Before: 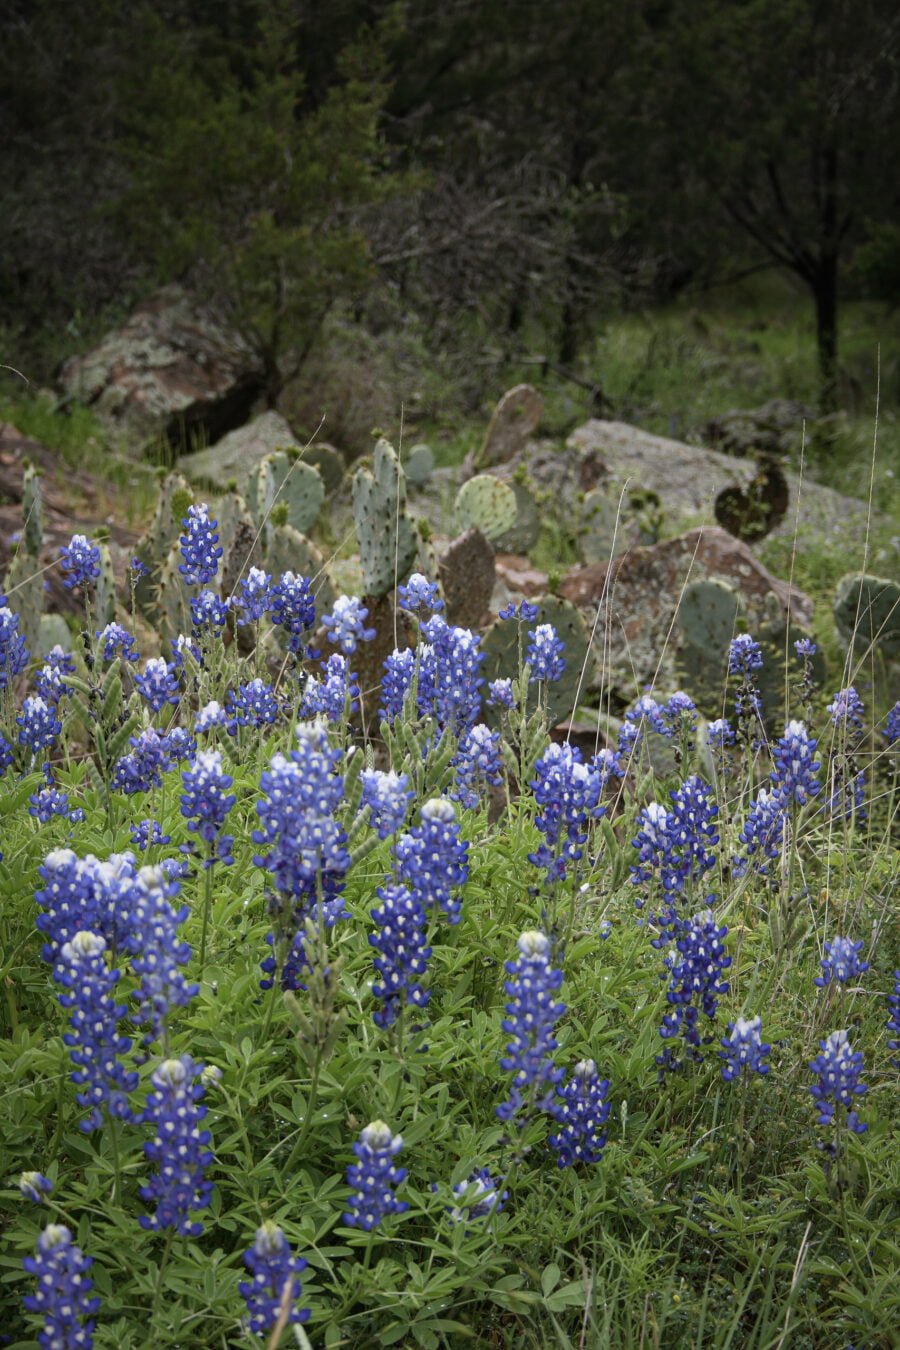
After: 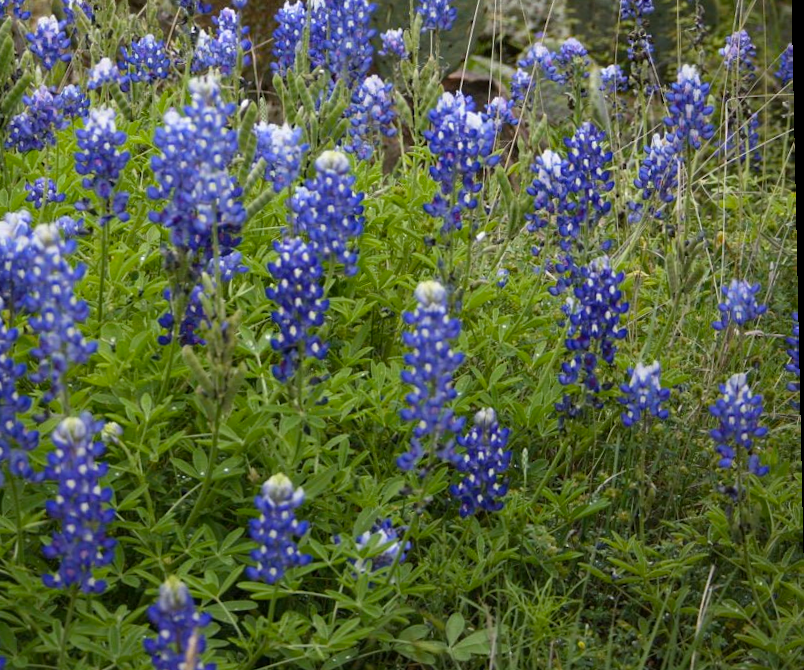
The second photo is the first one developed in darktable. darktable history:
rotate and perspective: rotation -1.24°, automatic cropping off
color balance rgb: linear chroma grading › global chroma 8.33%, perceptual saturation grading › global saturation 18.52%, global vibrance 7.87%
crop and rotate: left 13.306%, top 48.129%, bottom 2.928%
